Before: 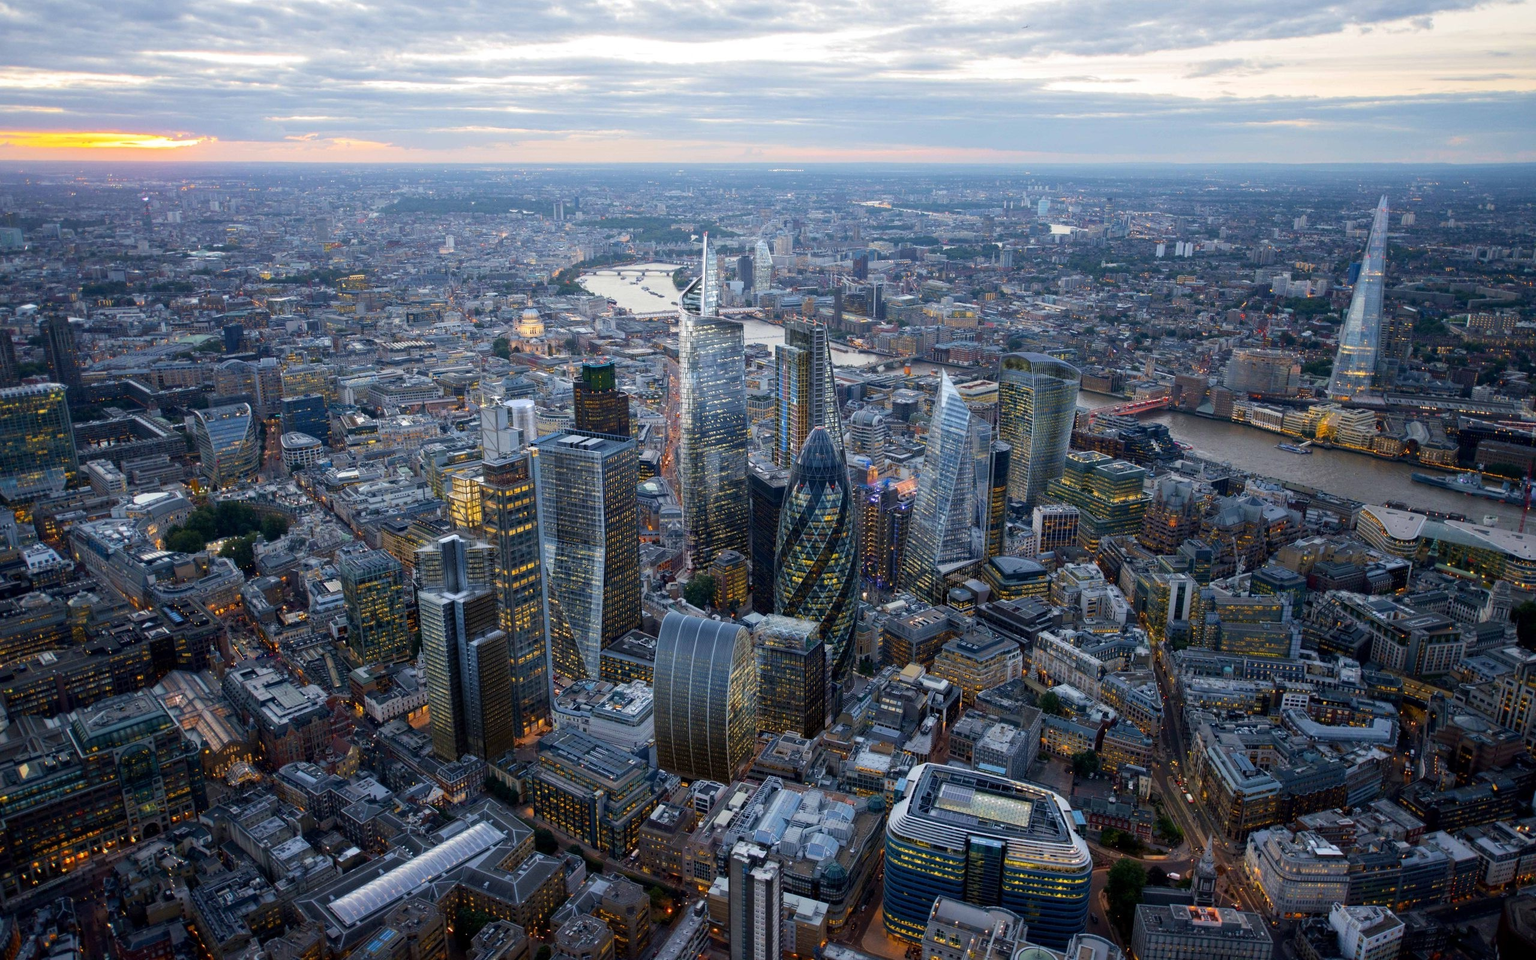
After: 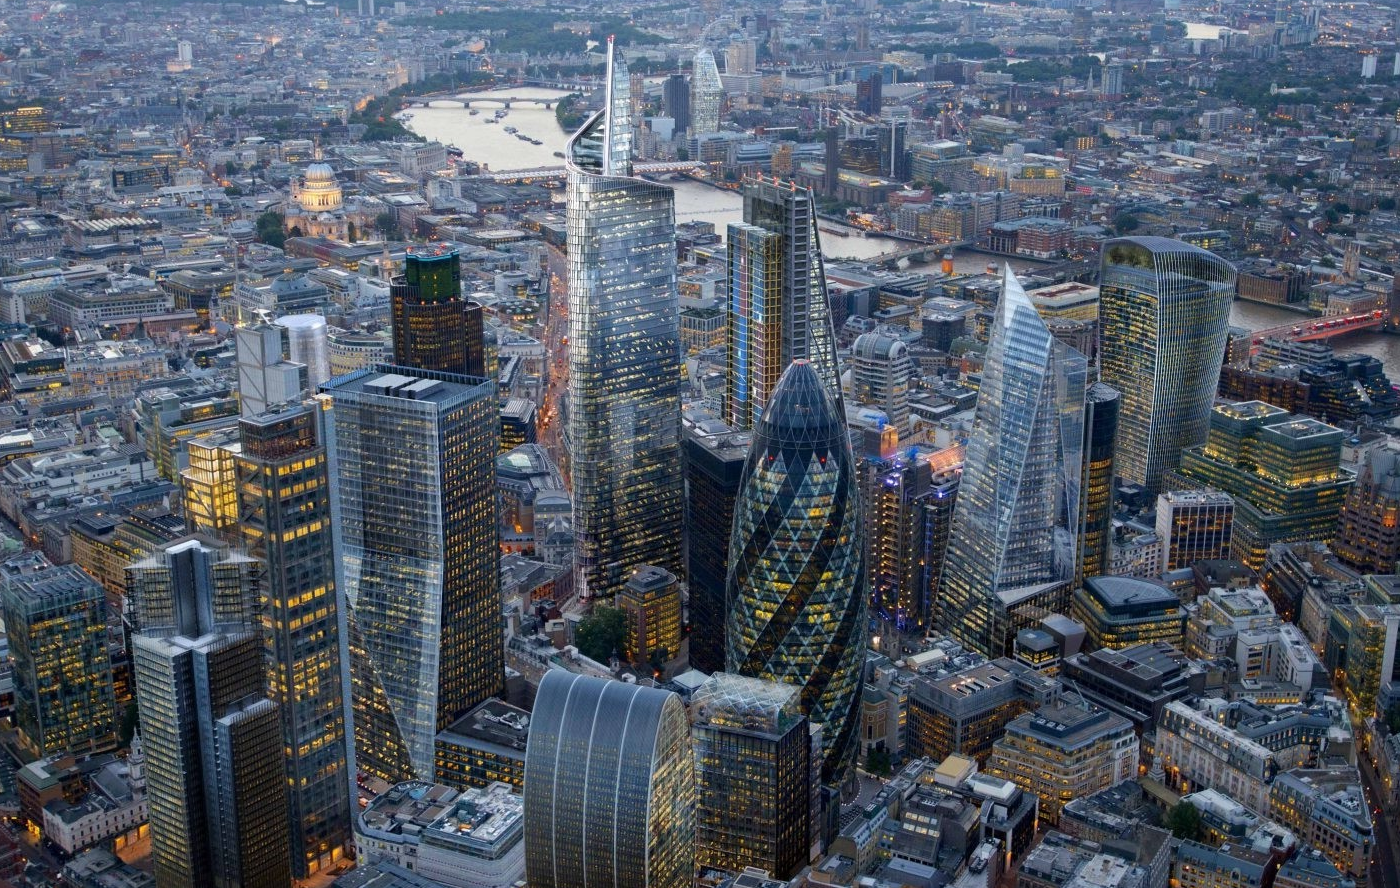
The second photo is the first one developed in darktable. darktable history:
crop and rotate: left 22.074%, top 21.974%, right 23.209%, bottom 22.482%
